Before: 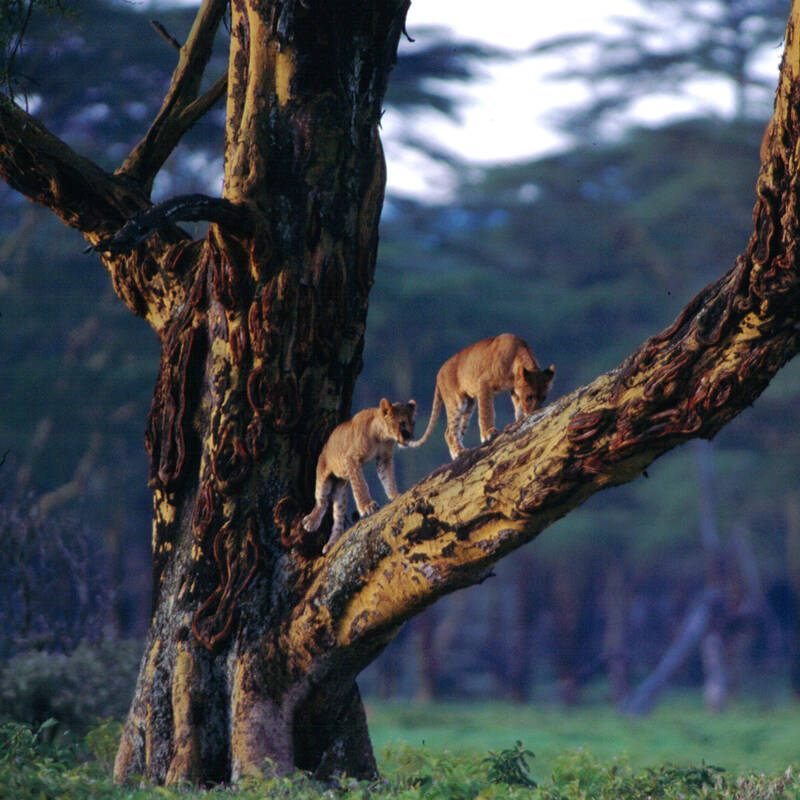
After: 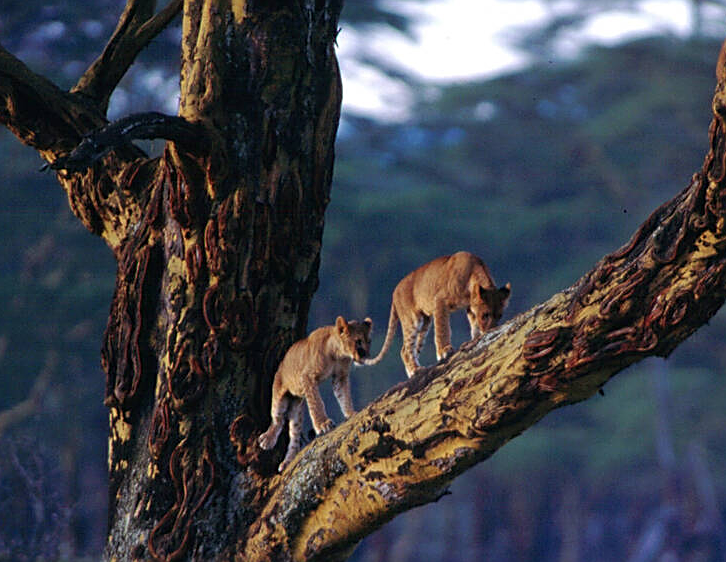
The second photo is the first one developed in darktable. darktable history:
sharpen: on, module defaults
crop: left 5.596%, top 10.314%, right 3.534%, bottom 19.395%
